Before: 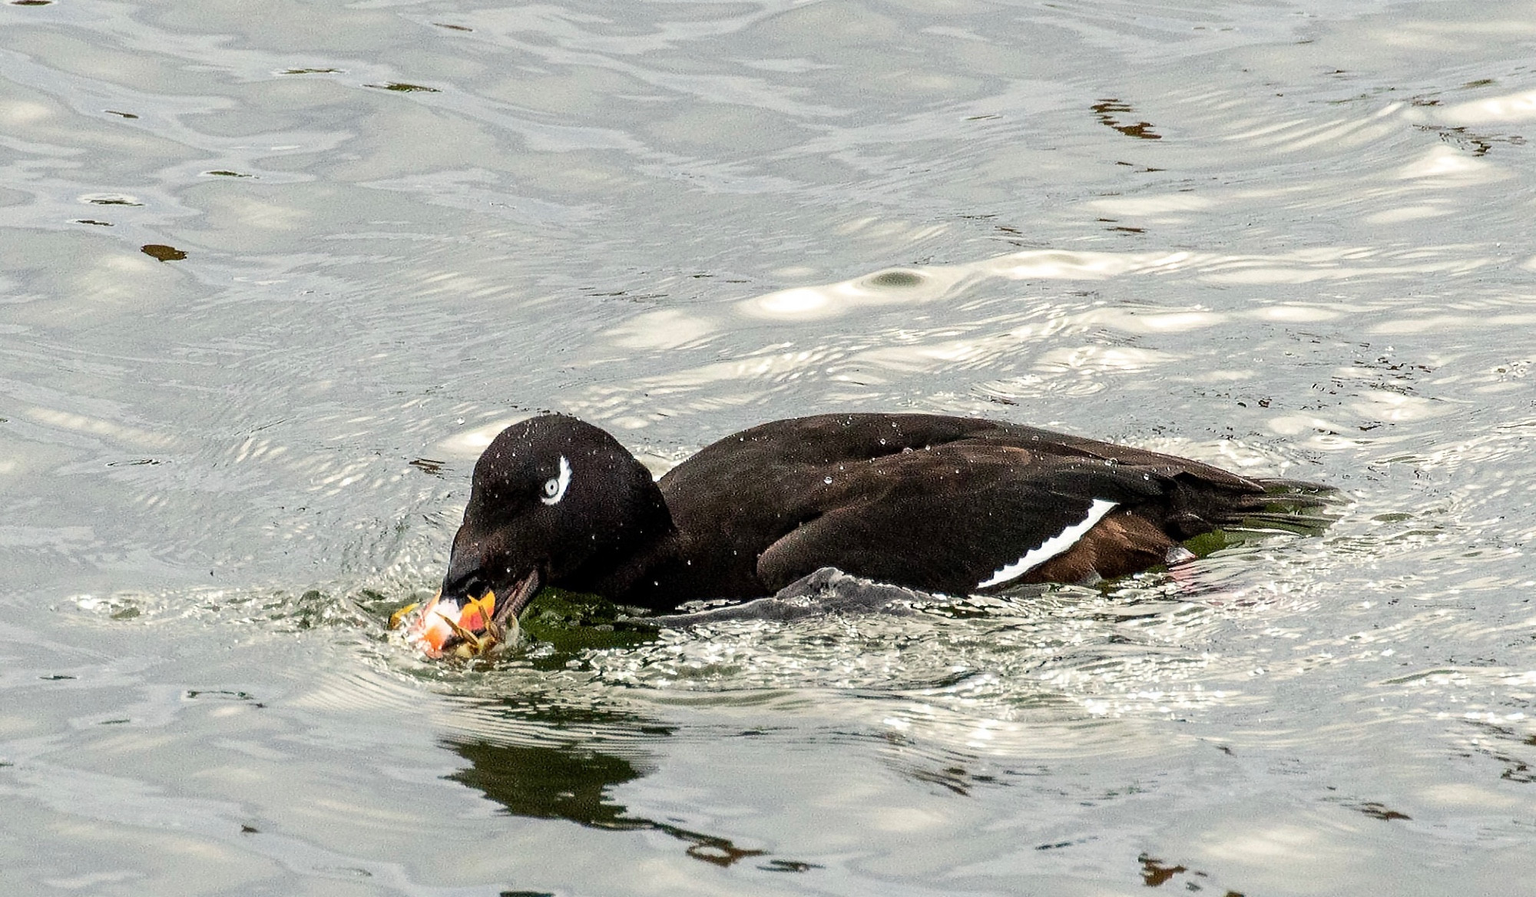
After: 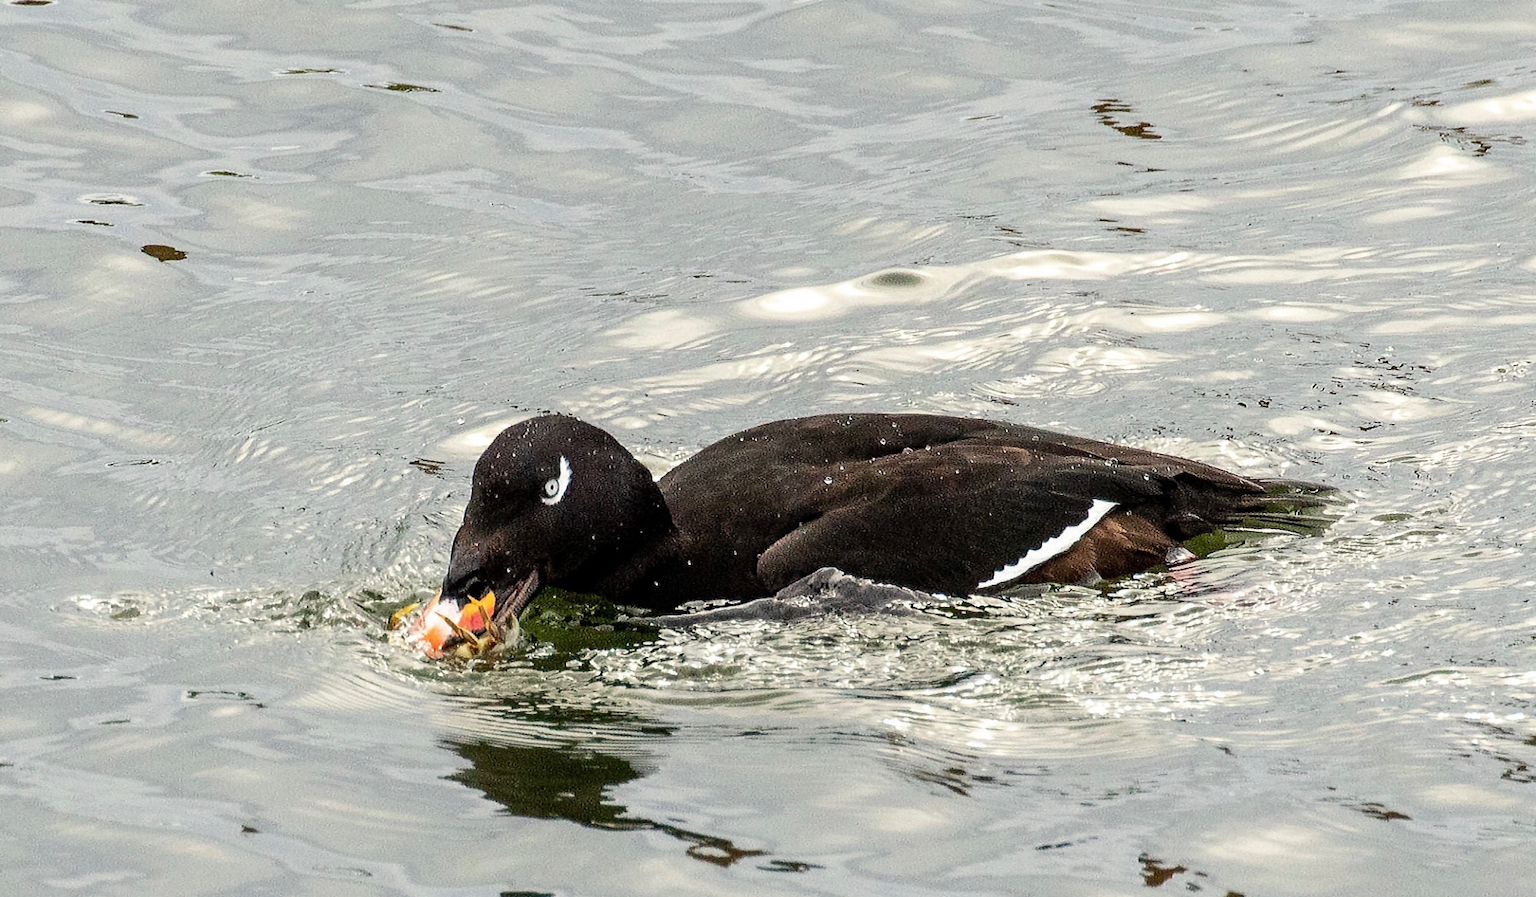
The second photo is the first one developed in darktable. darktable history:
color calibration: illuminant same as pipeline (D50), adaptation XYZ, x 0.346, y 0.359, temperature 5021.59 K
